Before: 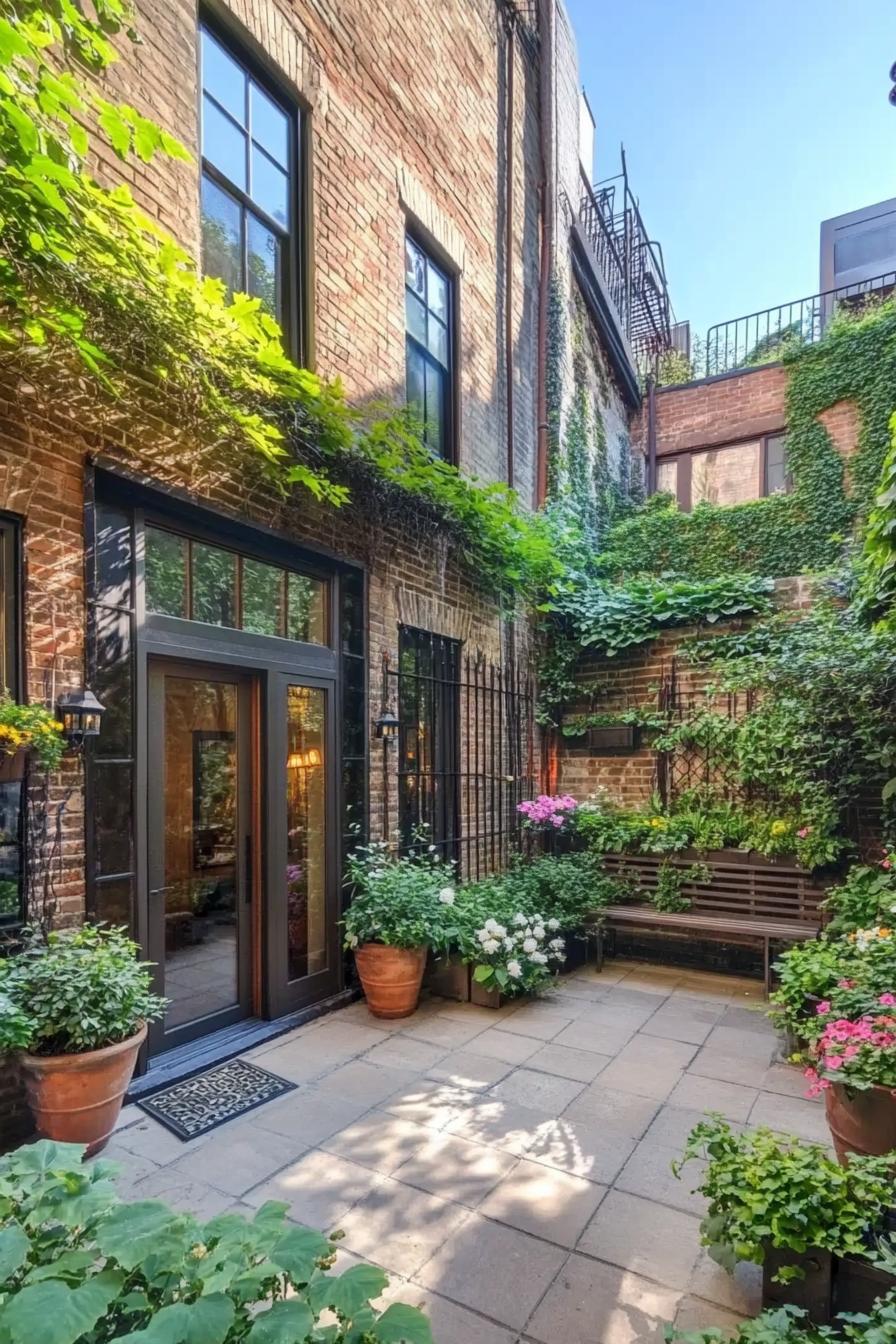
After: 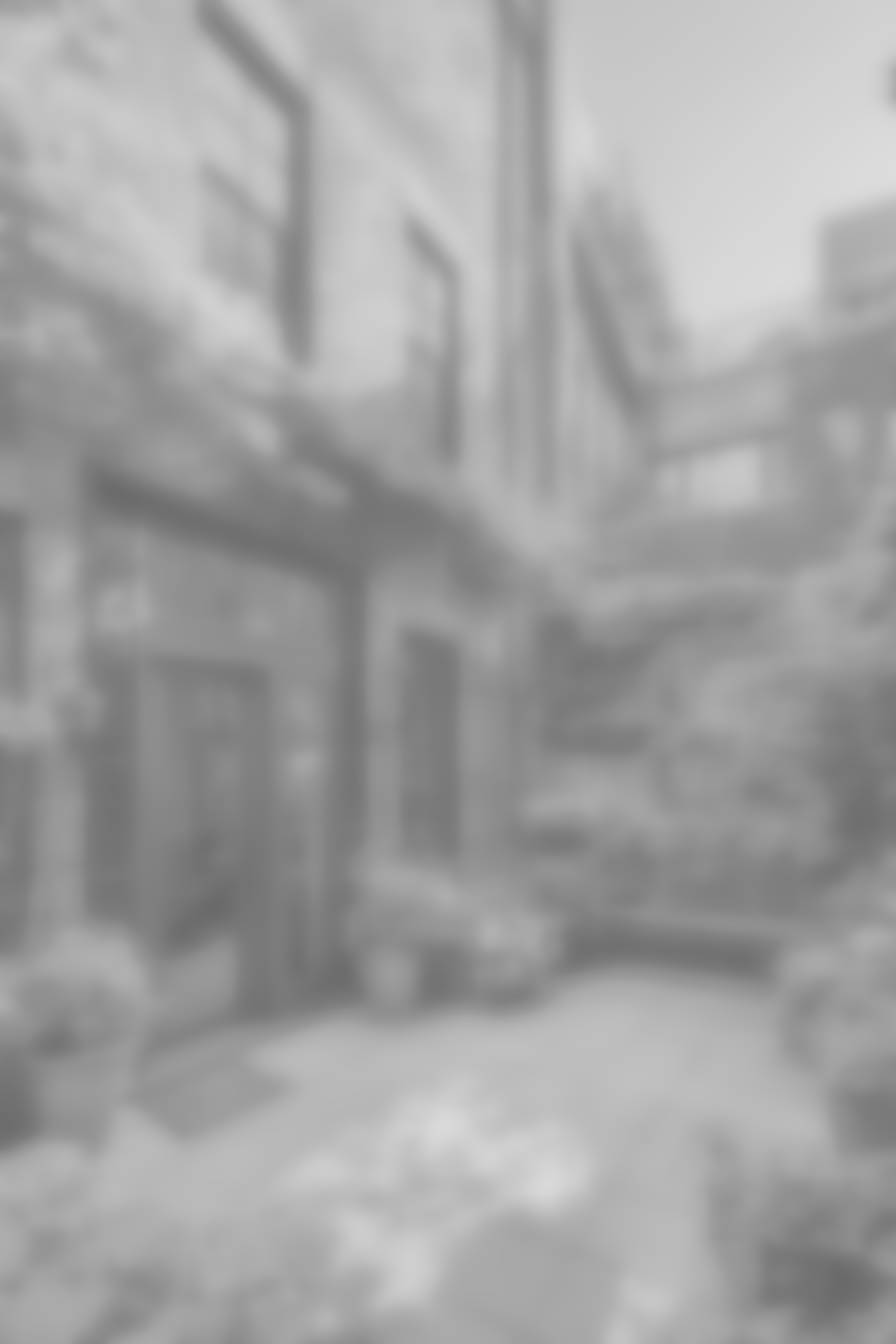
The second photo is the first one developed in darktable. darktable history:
monochrome: a 73.58, b 64.21
color correction: highlights a* -0.482, highlights b* 0.161, shadows a* 4.66, shadows b* 20.72
tone curve: curves: ch0 [(0, 0) (0.003, 0.012) (0.011, 0.015) (0.025, 0.027) (0.044, 0.045) (0.069, 0.064) (0.1, 0.093) (0.136, 0.133) (0.177, 0.177) (0.224, 0.221) (0.277, 0.272) (0.335, 0.342) (0.399, 0.398) (0.468, 0.462) (0.543, 0.547) (0.623, 0.624) (0.709, 0.711) (0.801, 0.792) (0.898, 0.889) (1, 1)], preserve colors none
colorize: saturation 51%, source mix 50.67%, lightness 50.67%
lowpass: on, module defaults
